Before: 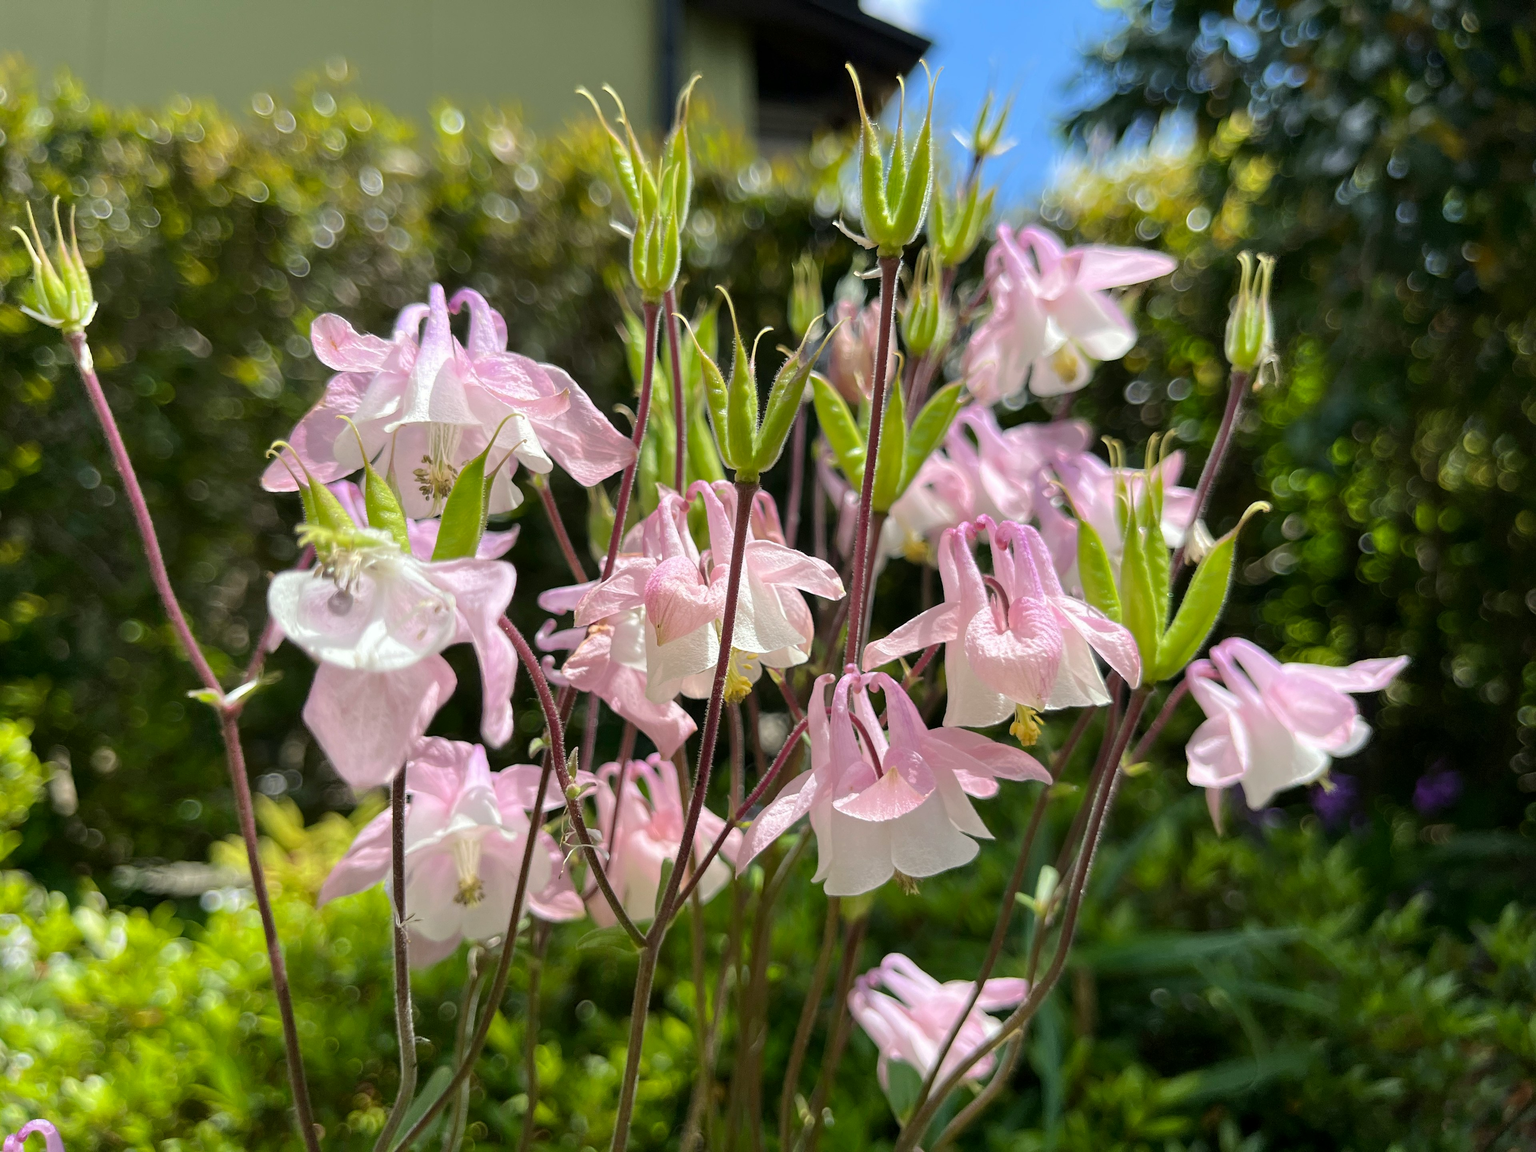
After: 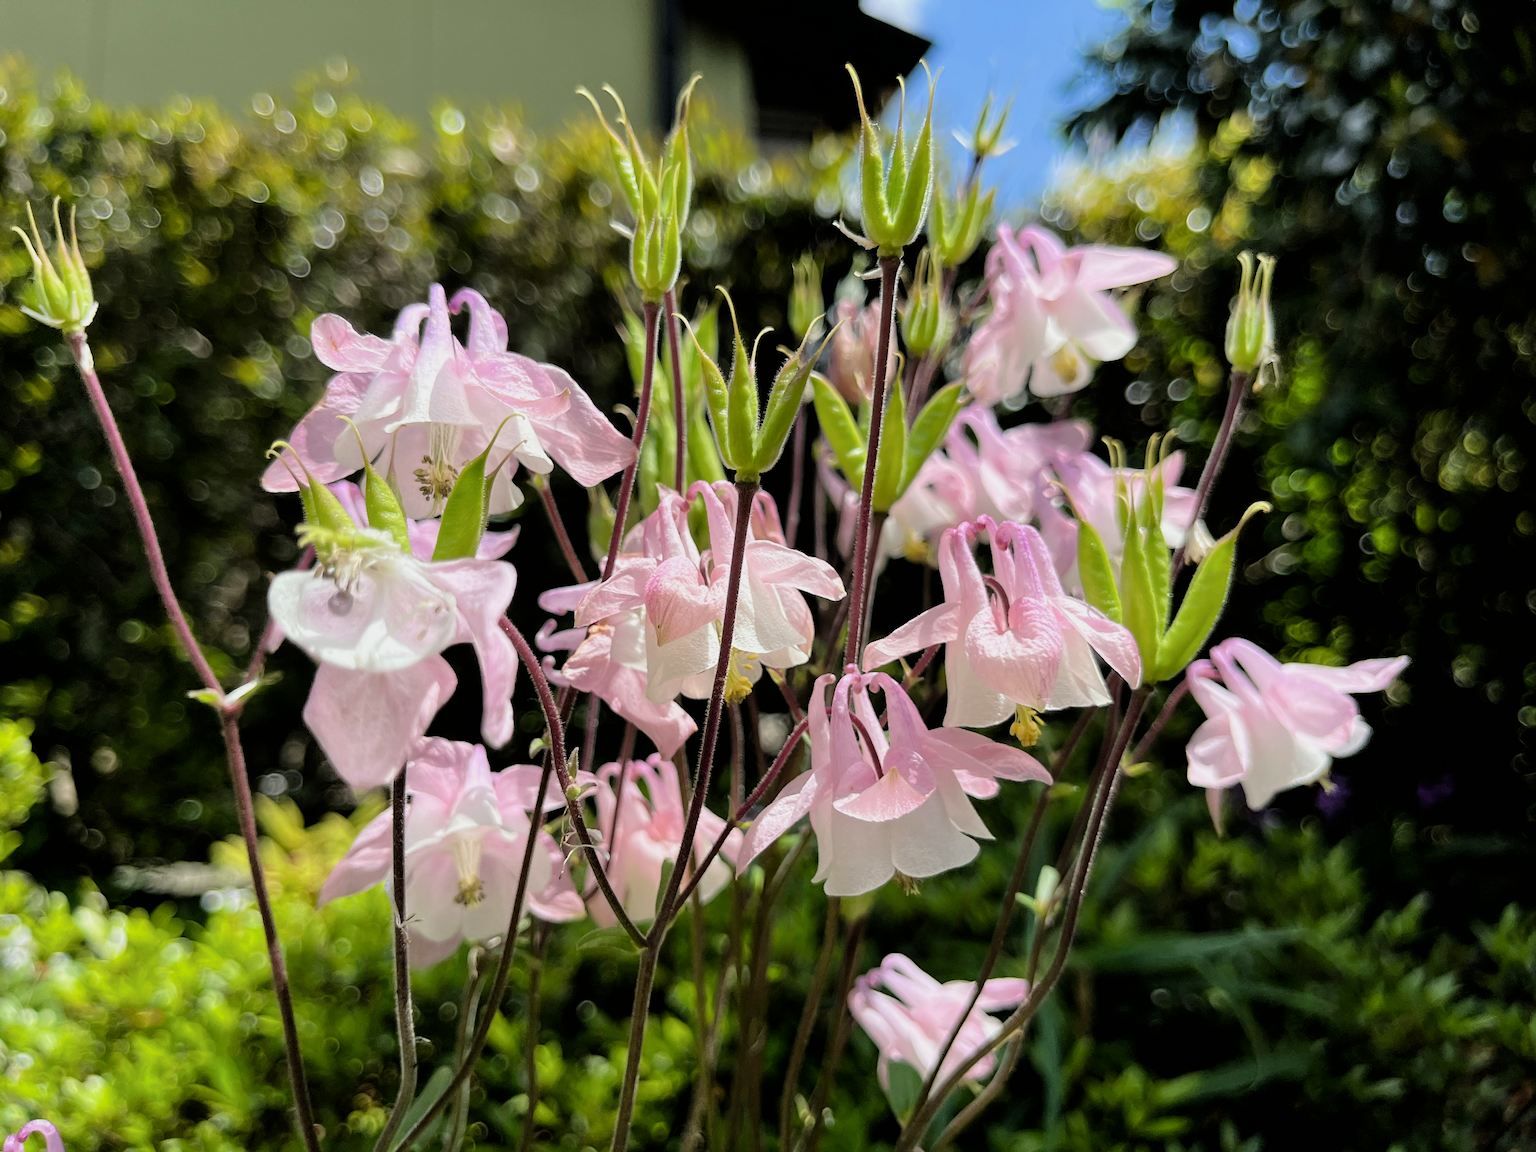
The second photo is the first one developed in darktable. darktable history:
filmic rgb: black relative exposure -5.07 EV, white relative exposure 3.2 EV, hardness 3.43, contrast 1.191, highlights saturation mix -28.51%
